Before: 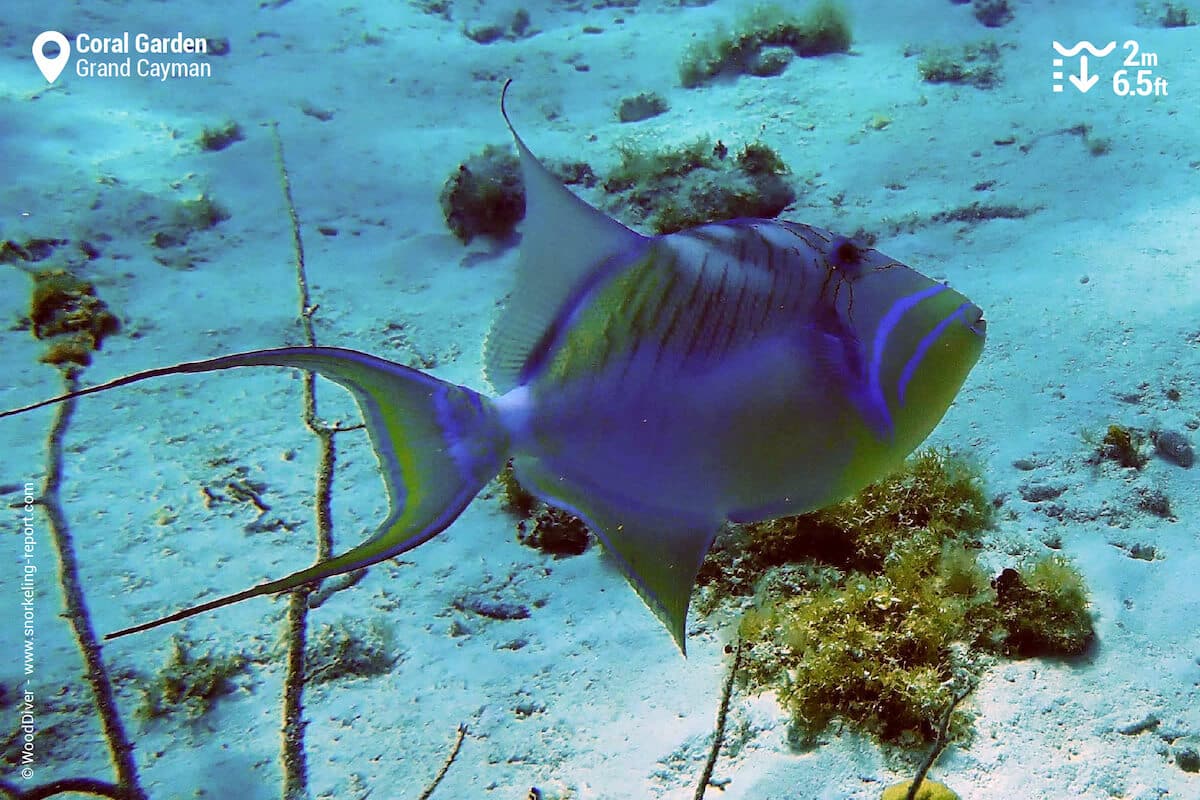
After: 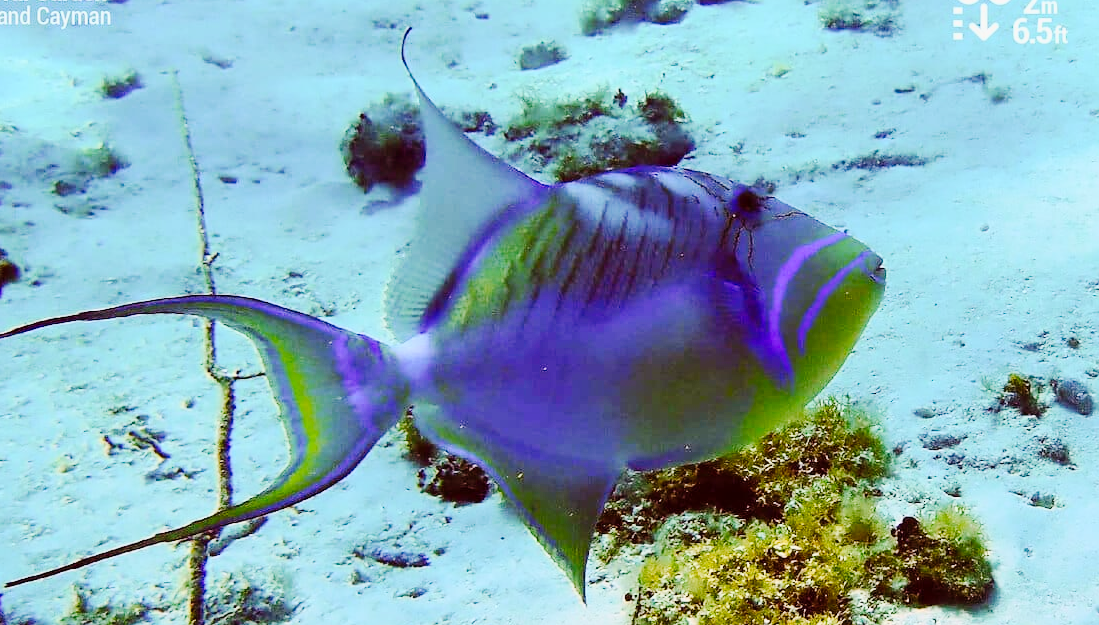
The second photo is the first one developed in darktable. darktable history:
crop: left 8.413%, top 6.578%, bottom 15.257%
tone curve: curves: ch0 [(0.014, 0) (0.13, 0.09) (0.227, 0.211) (0.346, 0.388) (0.499, 0.598) (0.662, 0.76) (0.795, 0.846) (1, 0.969)]; ch1 [(0, 0) (0.366, 0.367) (0.447, 0.417) (0.473, 0.484) (0.504, 0.502) (0.525, 0.518) (0.564, 0.548) (0.639, 0.643) (1, 1)]; ch2 [(0, 0) (0.333, 0.346) (0.375, 0.375) (0.424, 0.43) (0.476, 0.498) (0.496, 0.505) (0.517, 0.515) (0.542, 0.564) (0.583, 0.6) (0.64, 0.622) (0.723, 0.676) (1, 1)], preserve colors none
contrast brightness saturation: contrast 0.197, brightness 0.166, saturation 0.227
exposure: exposure 0.076 EV, compensate highlight preservation false
